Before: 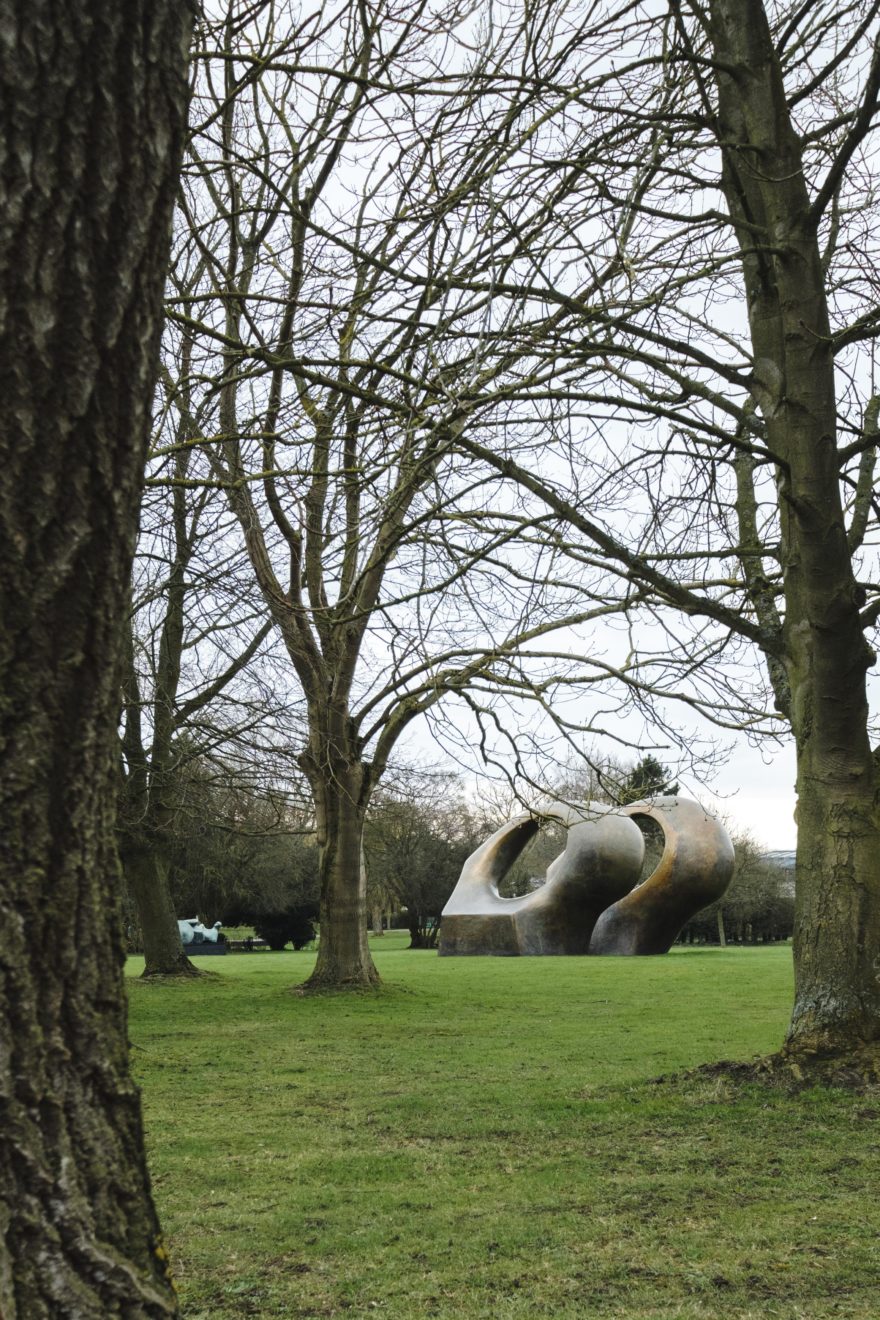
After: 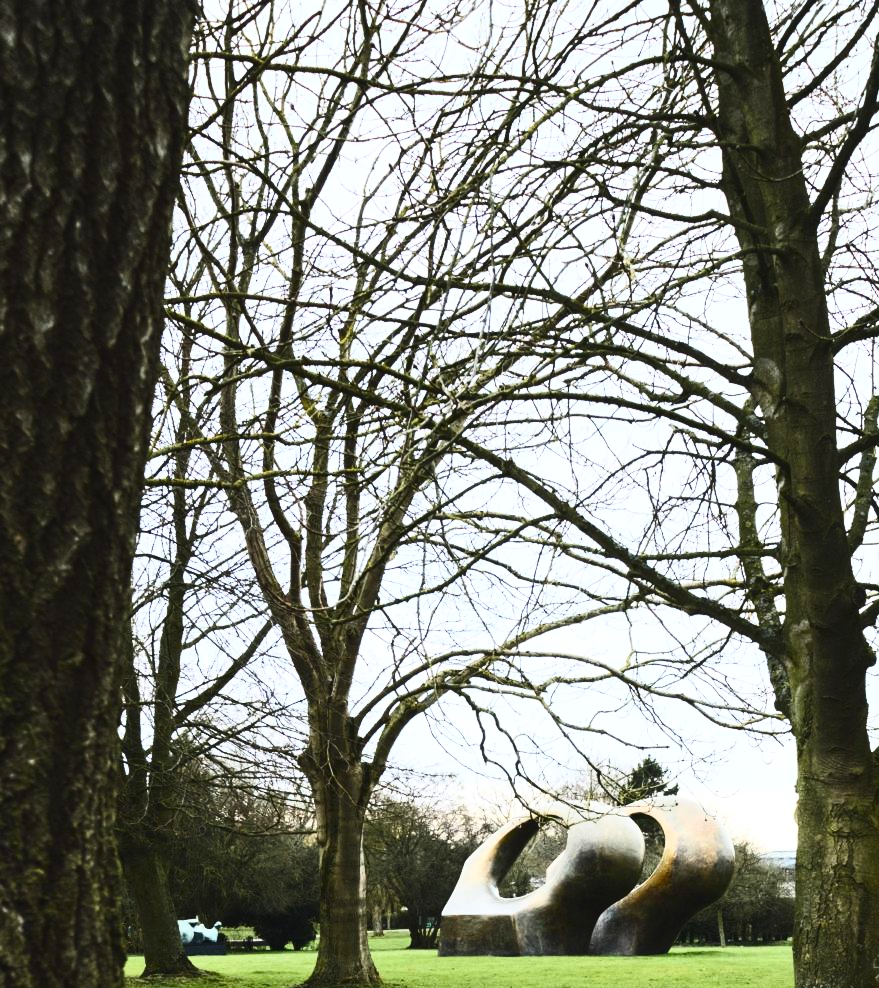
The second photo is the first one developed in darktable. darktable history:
contrast brightness saturation: contrast 0.62, brightness 0.34, saturation 0.14
color balance: output saturation 110%
crop: bottom 24.967%
